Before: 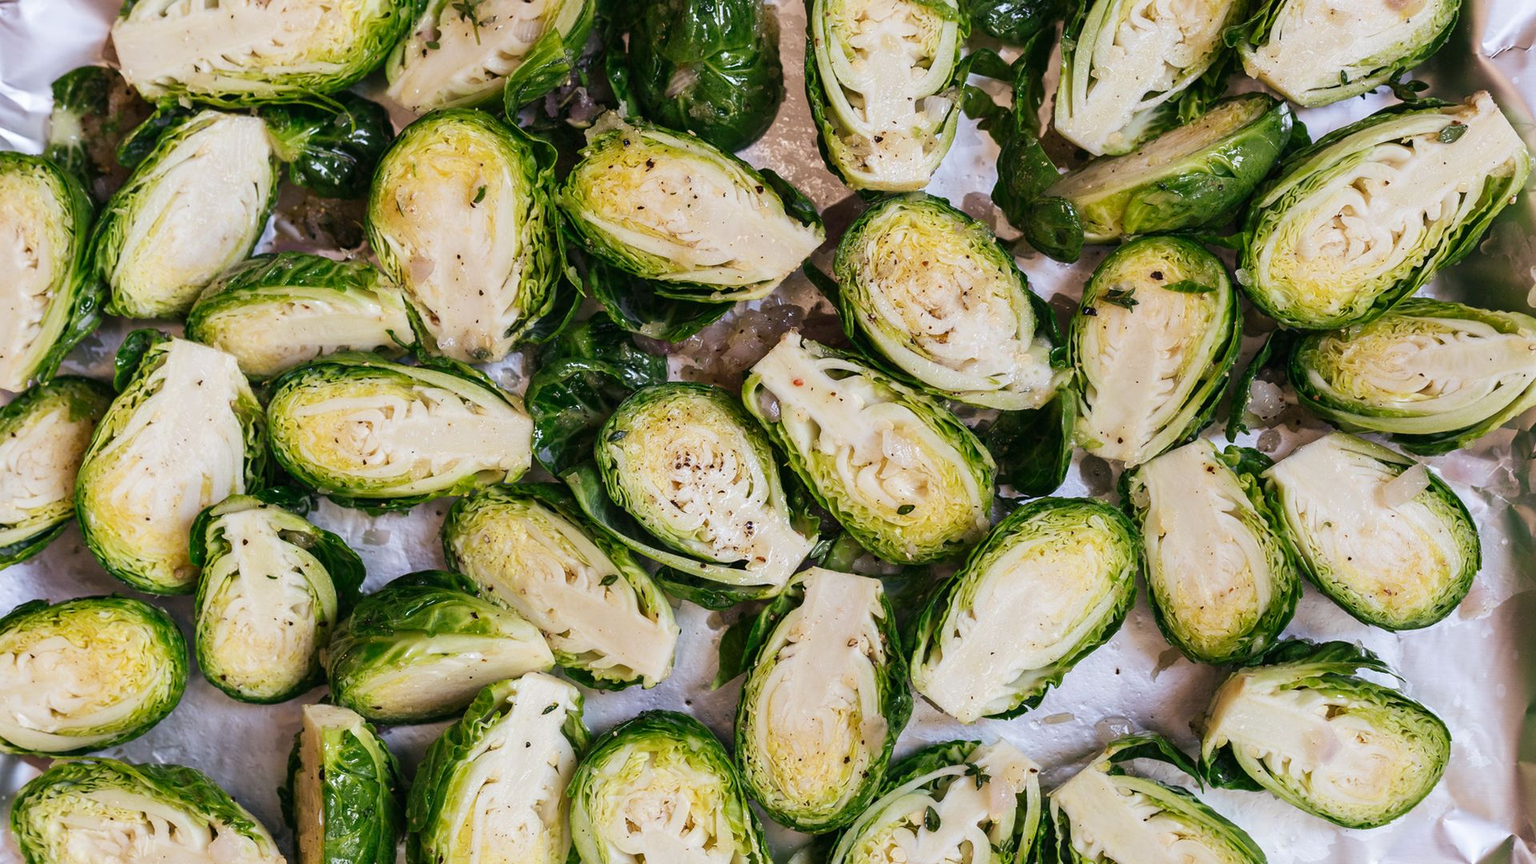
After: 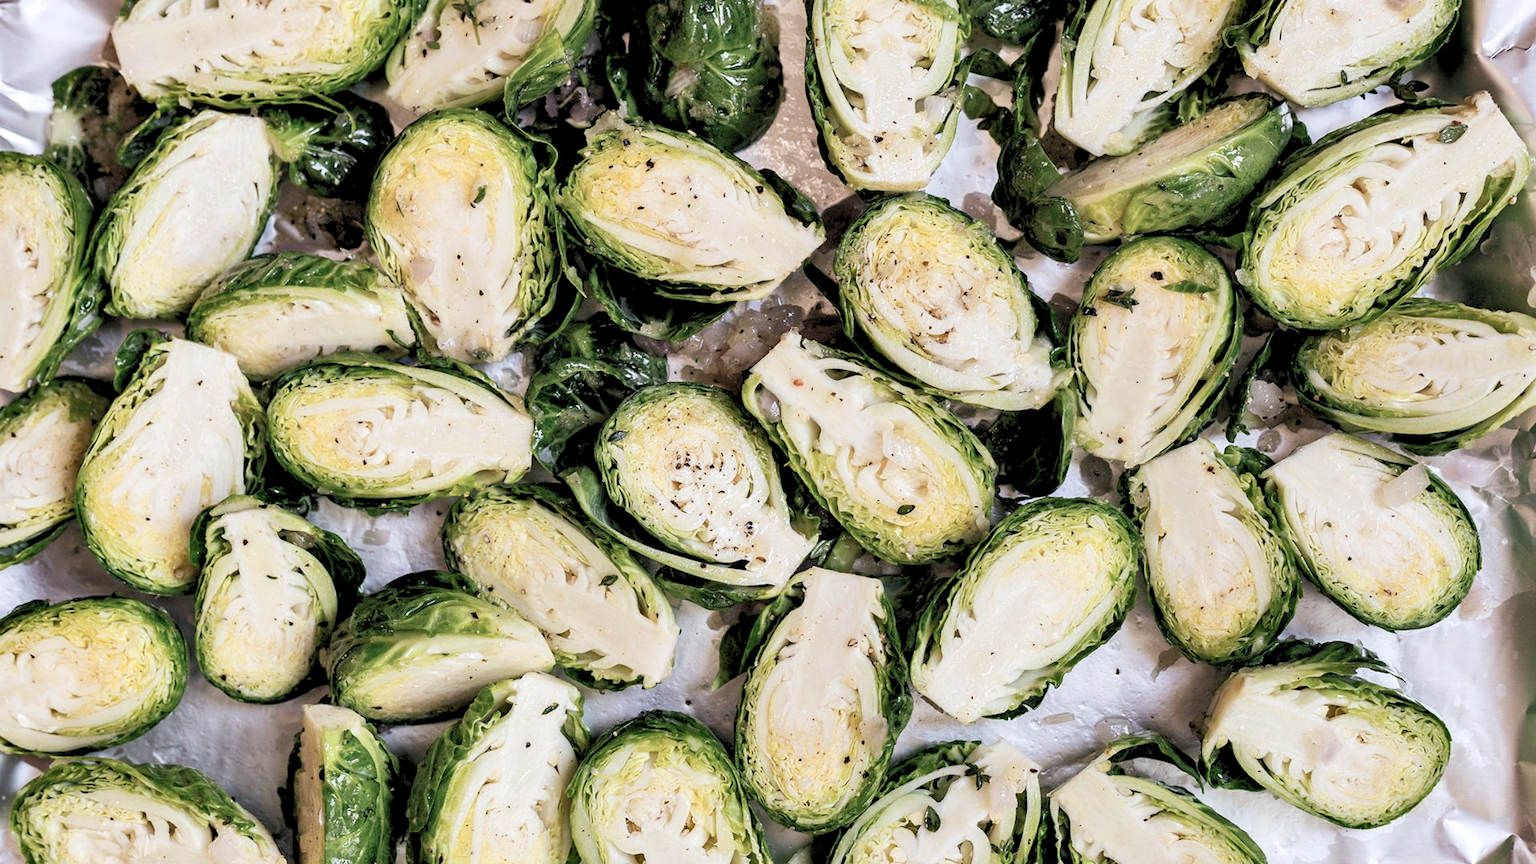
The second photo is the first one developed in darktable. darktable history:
contrast brightness saturation: contrast 0.1, saturation -0.36
exposure: black level correction 0.001, exposure 0.5 EV, compensate exposure bias true, compensate highlight preservation false
rgb levels: preserve colors sum RGB, levels [[0.038, 0.433, 0.934], [0, 0.5, 1], [0, 0.5, 1]]
shadows and highlights: soften with gaussian
